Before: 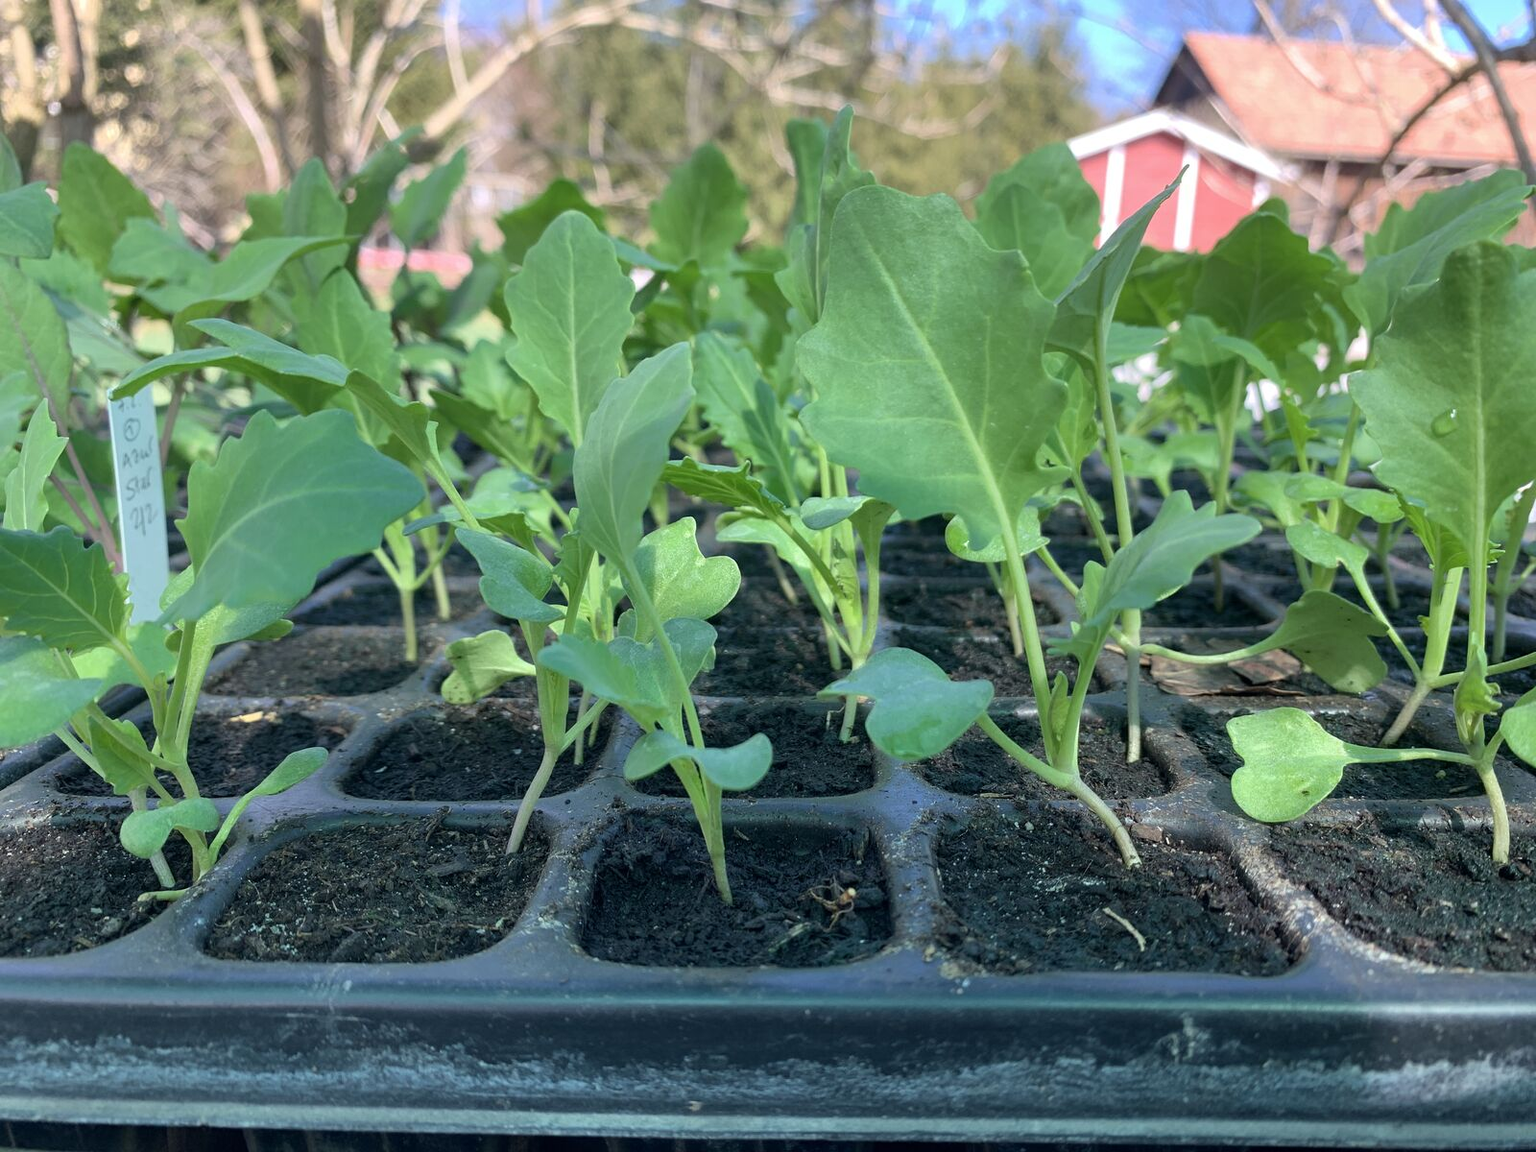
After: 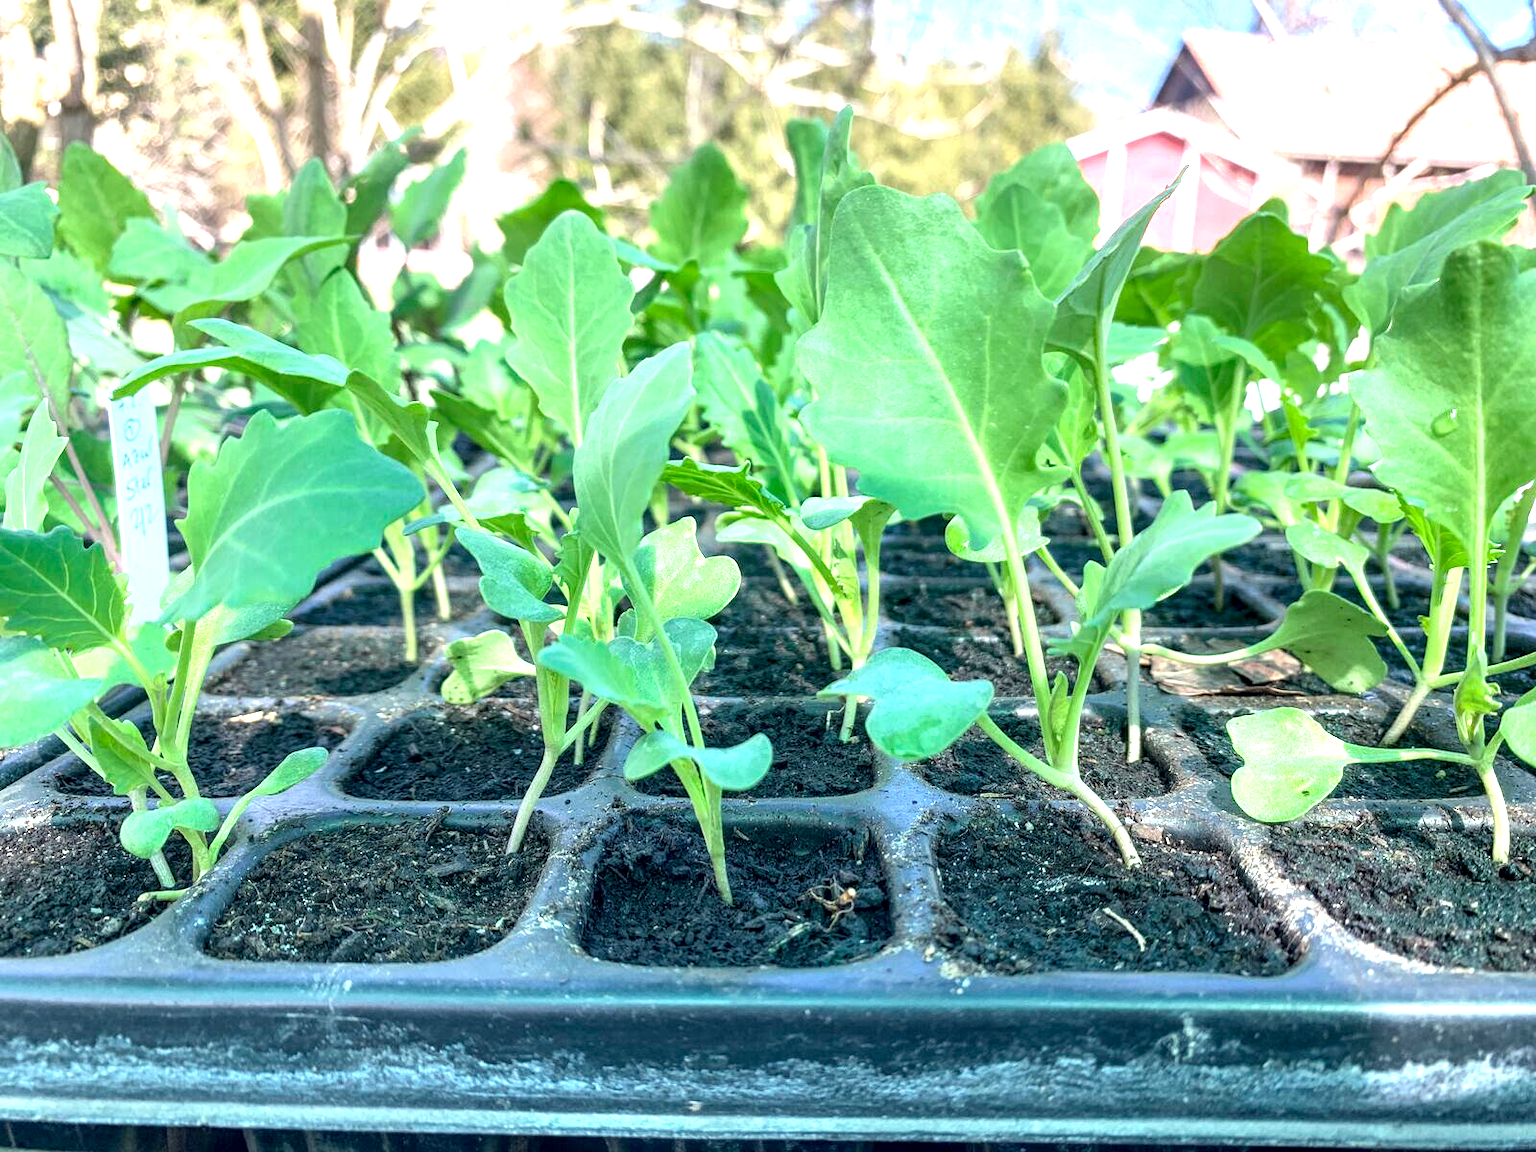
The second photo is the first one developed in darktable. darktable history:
exposure: black level correction 0.001, exposure 1.302 EV
local contrast: detail 139%
